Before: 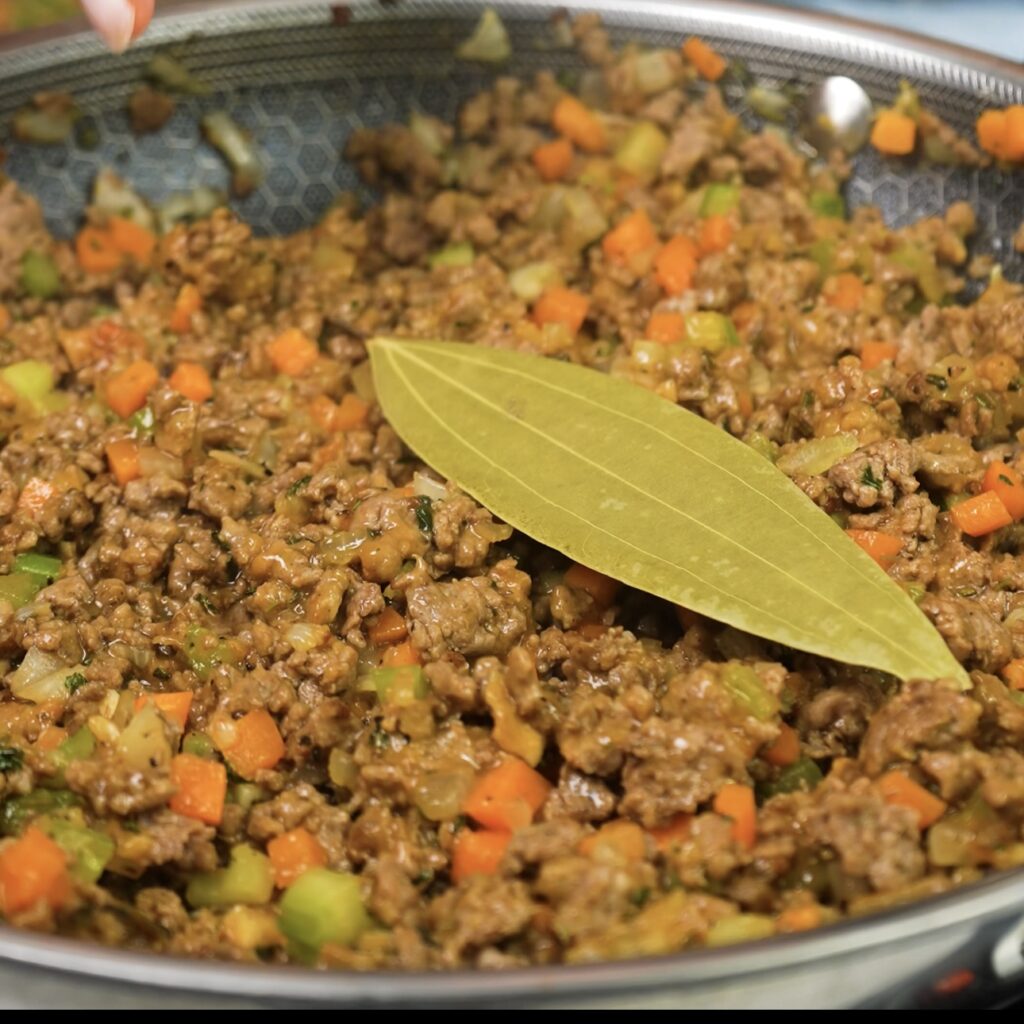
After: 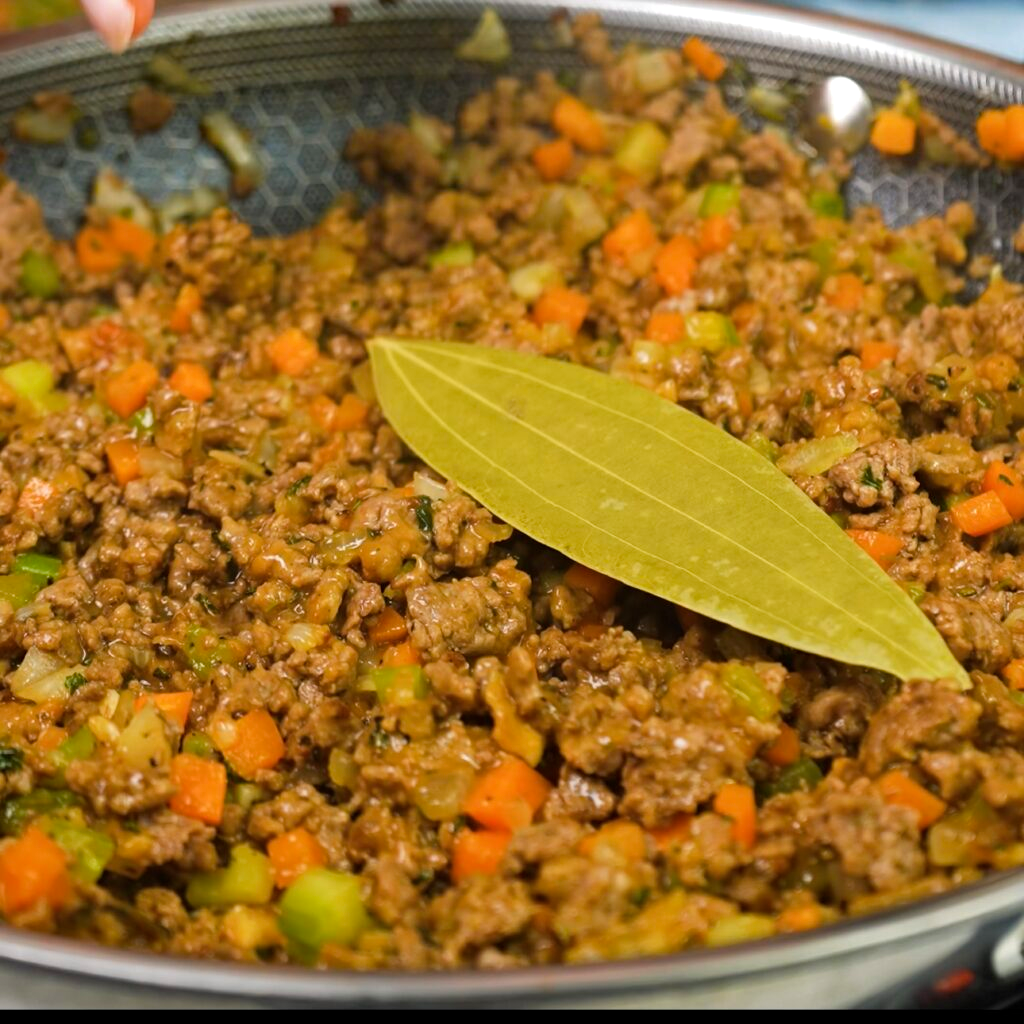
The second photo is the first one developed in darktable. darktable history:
color balance rgb: perceptual saturation grading › global saturation 0.449%, perceptual saturation grading › mid-tones 11.705%
tone equalizer: edges refinement/feathering 500, mask exposure compensation -1.57 EV, preserve details no
haze removal: compatibility mode true, adaptive false
